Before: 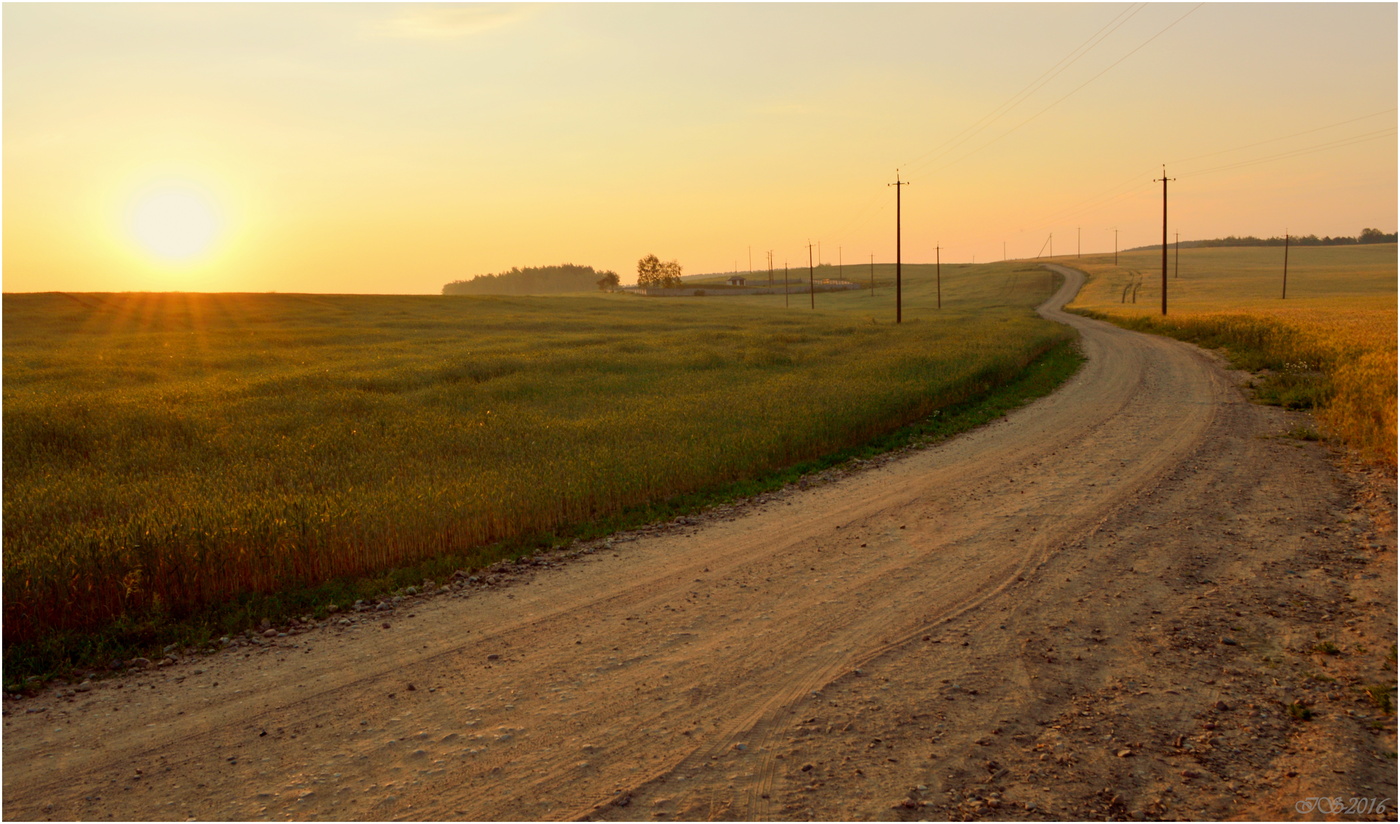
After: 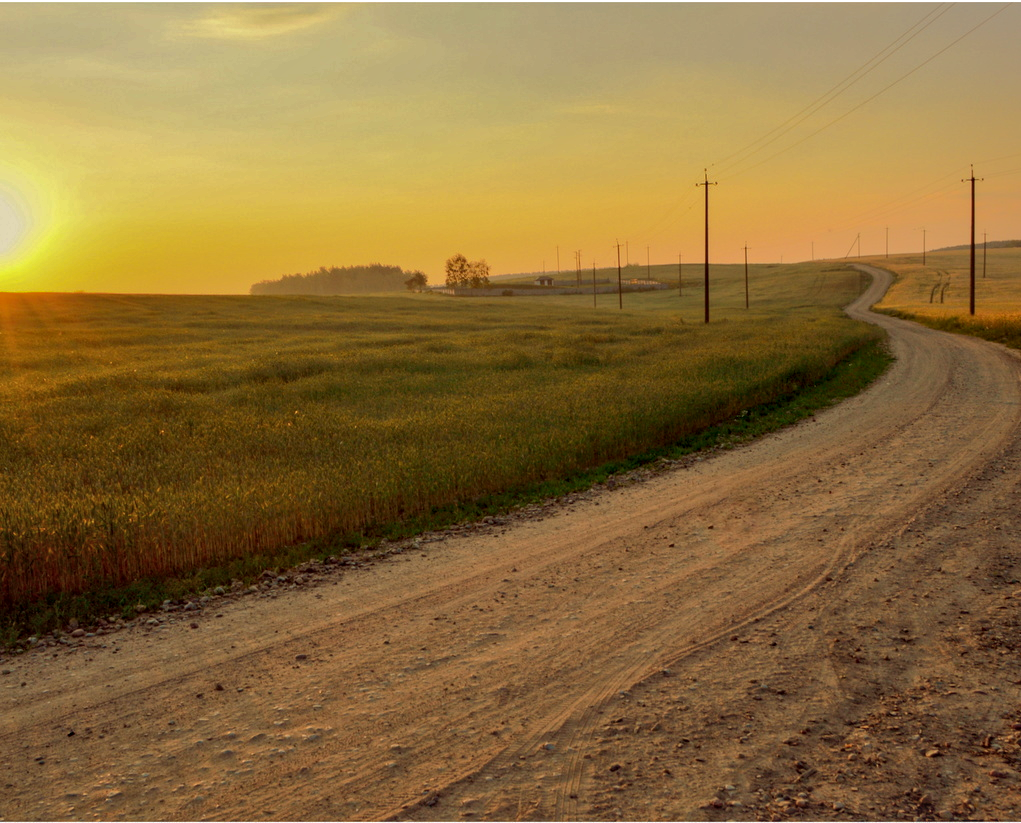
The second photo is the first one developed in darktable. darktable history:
shadows and highlights: shadows 25.25, highlights -69.9
local contrast: on, module defaults
crop: left 13.754%, top 0%, right 13.256%
